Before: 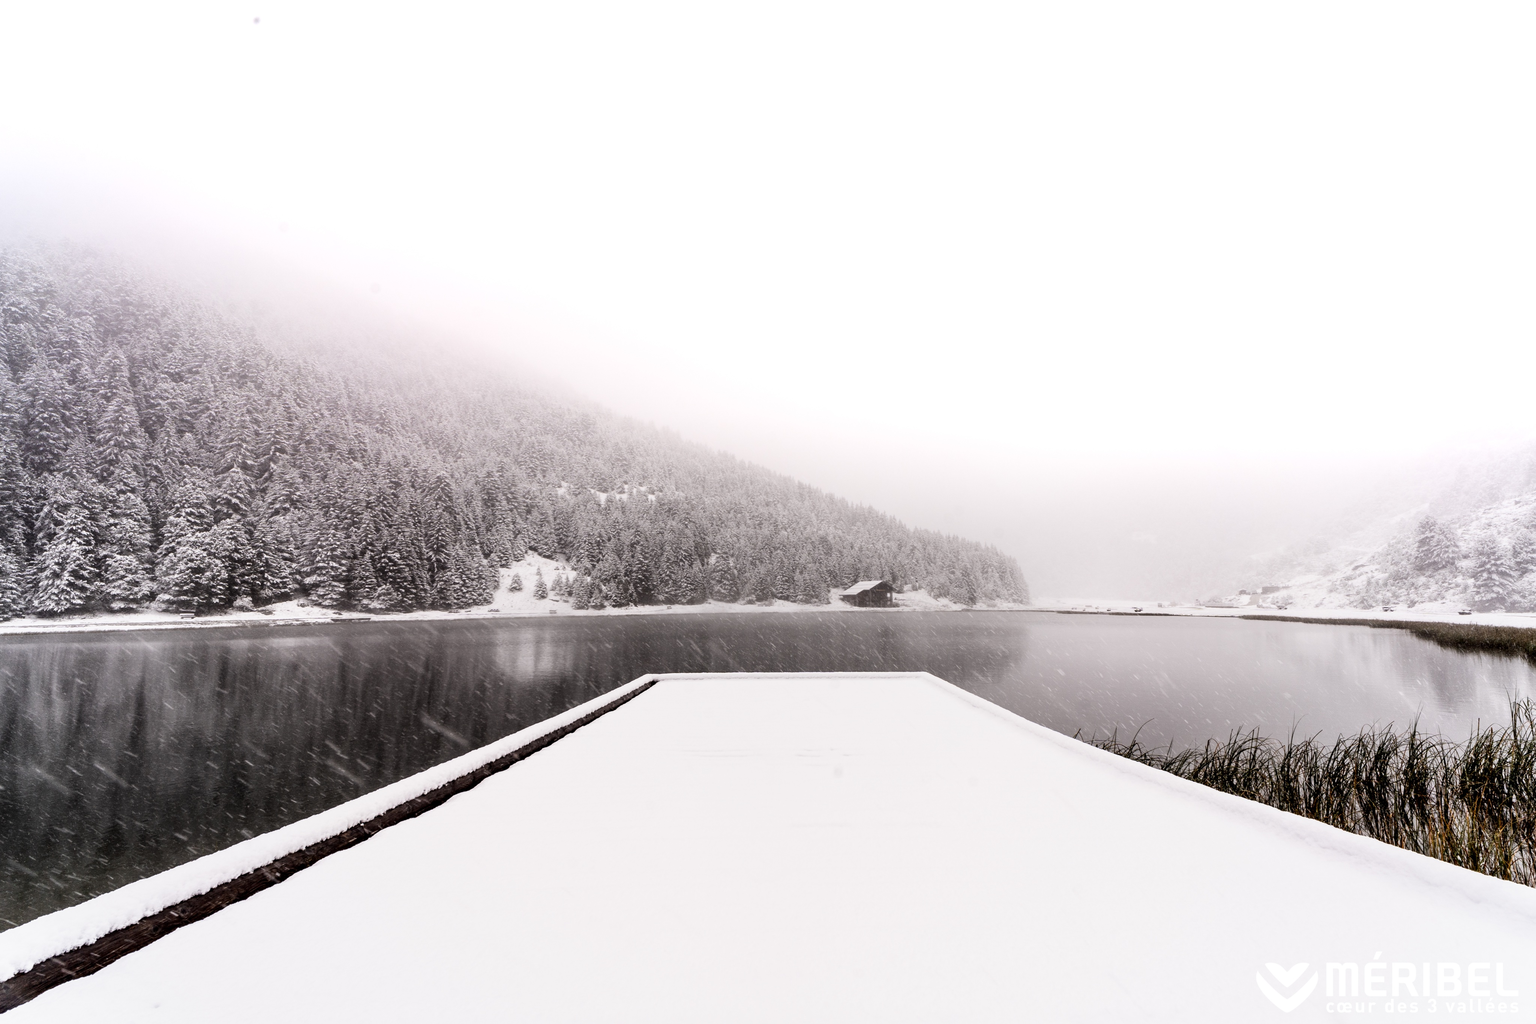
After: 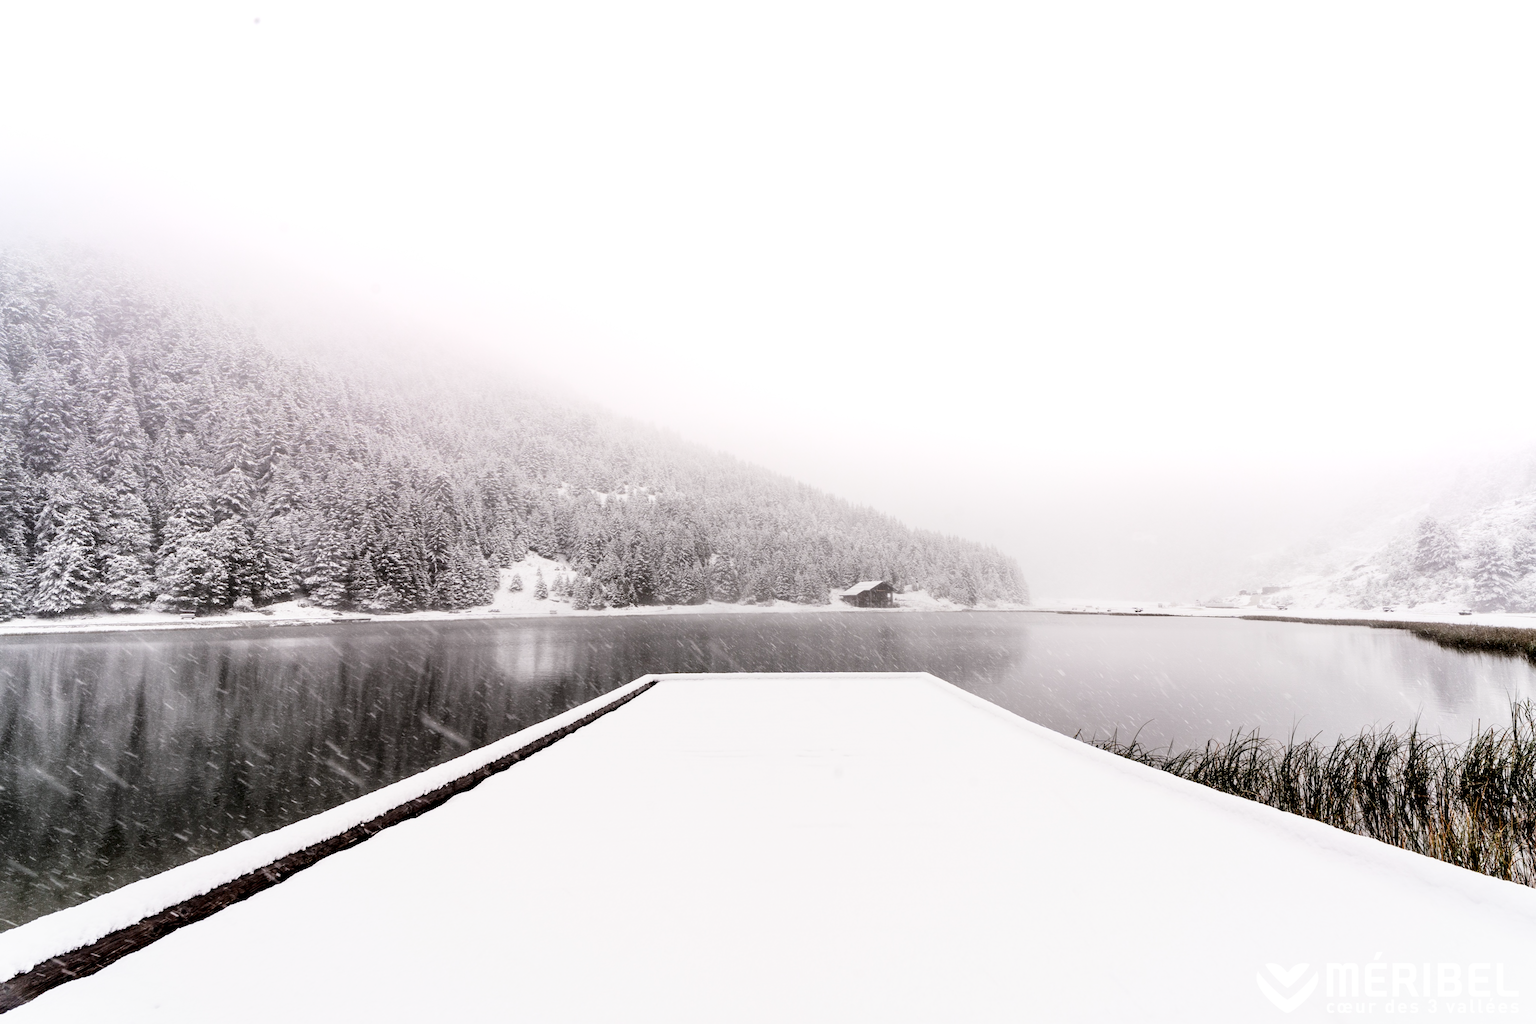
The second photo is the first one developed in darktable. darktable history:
tone curve: curves: ch0 [(0, 0) (0.003, 0.004) (0.011, 0.015) (0.025, 0.033) (0.044, 0.059) (0.069, 0.093) (0.1, 0.133) (0.136, 0.182) (0.177, 0.237) (0.224, 0.3) (0.277, 0.369) (0.335, 0.437) (0.399, 0.511) (0.468, 0.584) (0.543, 0.656) (0.623, 0.729) (0.709, 0.8) (0.801, 0.872) (0.898, 0.935) (1, 1)], preserve colors none
color look up table: target L [63.26, 44.74, 32.32, 100, 80.64, 70.69, 61, 57.15, 50.2, 42.87, 44.09, 35.9, 25.85, 70.95, 58.8, 50.95, 48.89, 25.22, 24.47, 11.12, 63.76, 48.55, 43.21, 26.97, 0 ×25], target a [-22.8, -33.59, -9.542, -0.001, 0.222, 0.956, 17.61, 19.38, 33.94, -0.132, 45.24, 46.43, 12.47, -0.48, -0.513, 7.446, 46.94, 21.12, 8.995, -0.284, -30.65, -24.8, -4.016, -0.879, 0 ×25], target b [52.11, 31.29, 19.31, 0.011, 1.203, 68.66, 57.27, 13.24, 43.39, 0.051, 10.71, 18.19, 9.966, -0.761, -0.58, -24.95, -18.8, -16.95, -42.97, 1.078, 0.394, -22.83, -21.94, 0.576, 0 ×25], num patches 24
